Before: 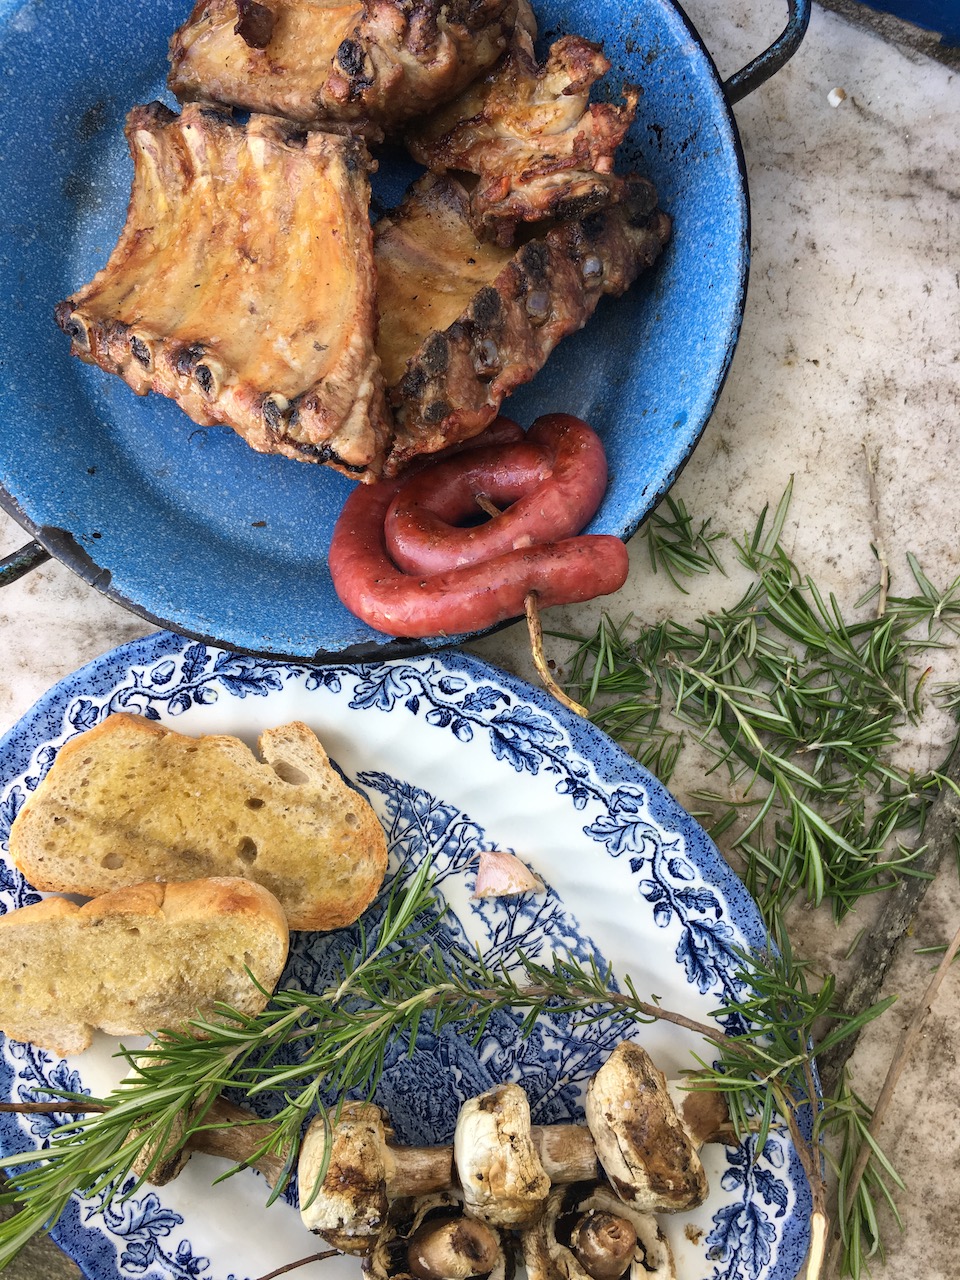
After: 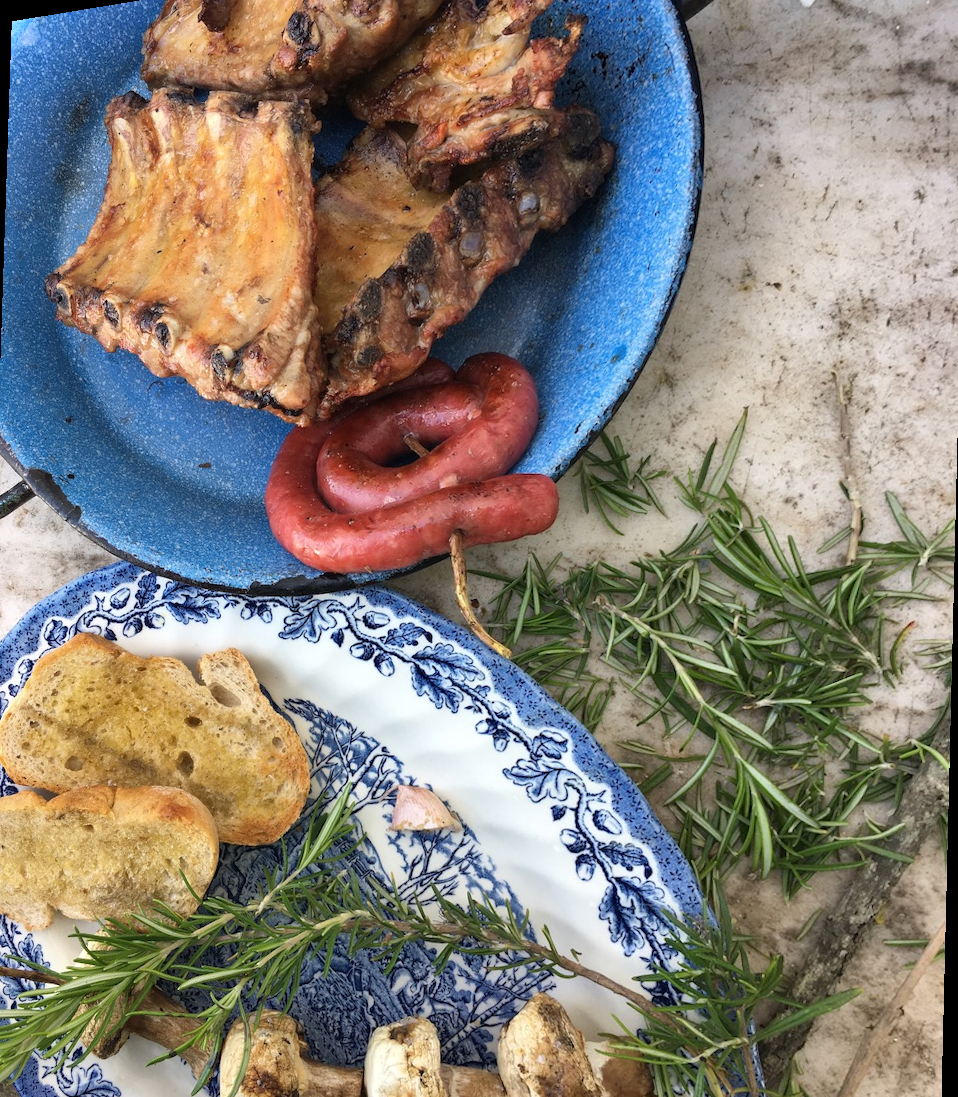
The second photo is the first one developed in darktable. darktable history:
rotate and perspective: rotation 1.69°, lens shift (vertical) -0.023, lens shift (horizontal) -0.291, crop left 0.025, crop right 0.988, crop top 0.092, crop bottom 0.842
shadows and highlights: low approximation 0.01, soften with gaussian
